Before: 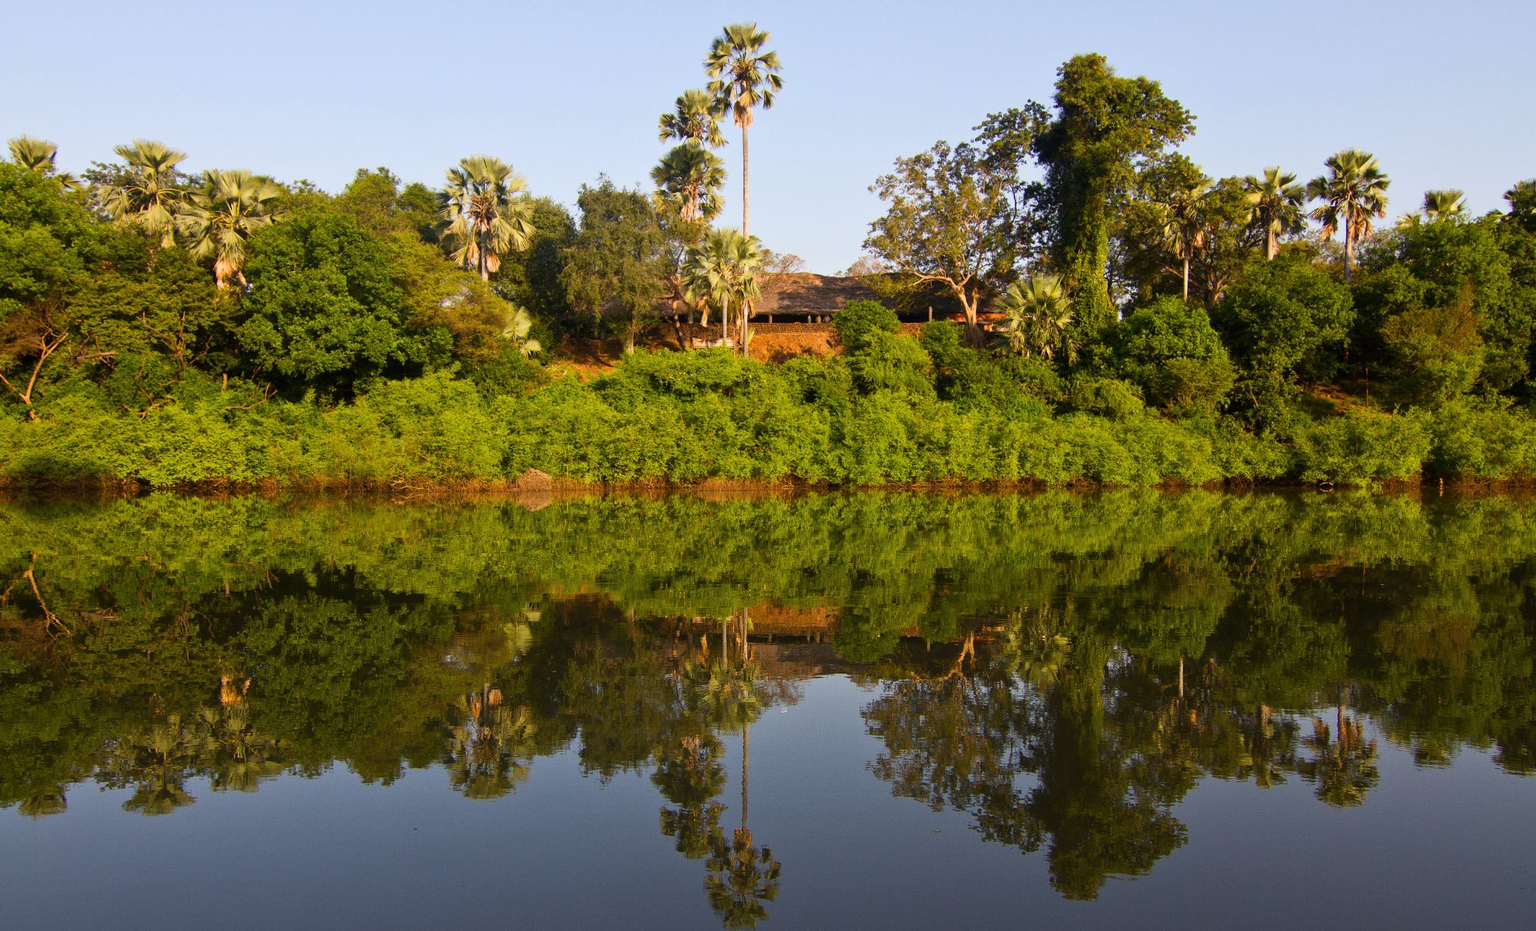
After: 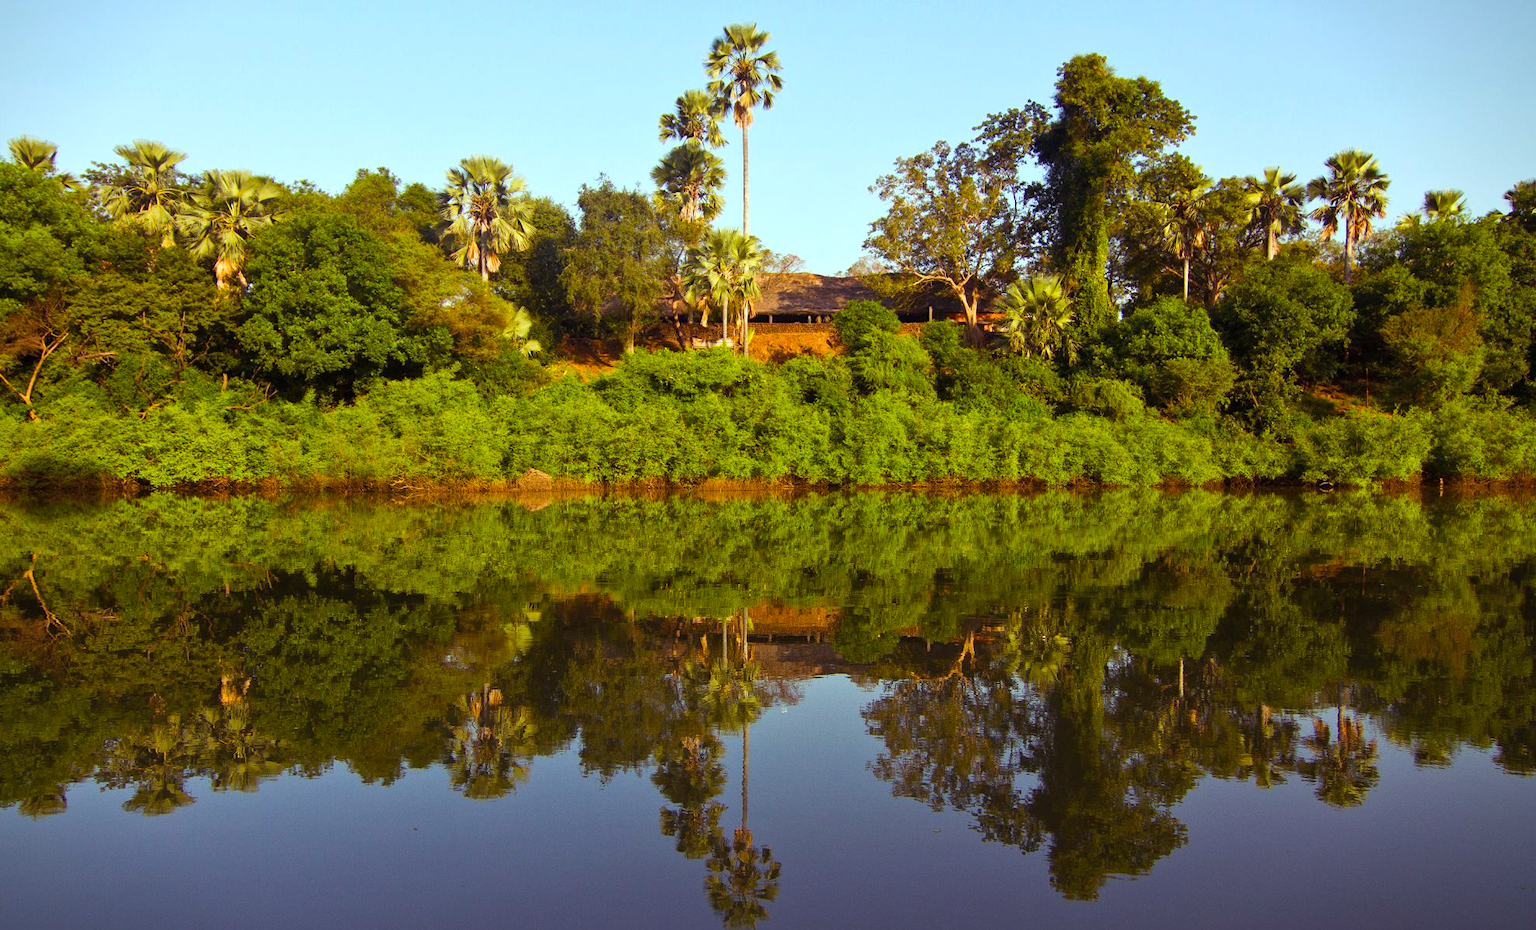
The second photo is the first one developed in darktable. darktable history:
shadows and highlights: shadows 25, highlights -25
color balance rgb: shadows lift › luminance 0.49%, shadows lift › chroma 6.83%, shadows lift › hue 300.29°, power › hue 208.98°, highlights gain › luminance 20.24%, highlights gain › chroma 2.73%, highlights gain › hue 173.85°, perceptual saturation grading › global saturation 18.05%
vignetting: fall-off start 97.23%, saturation -0.024, center (-0.033, -0.042), width/height ratio 1.179, unbound false
